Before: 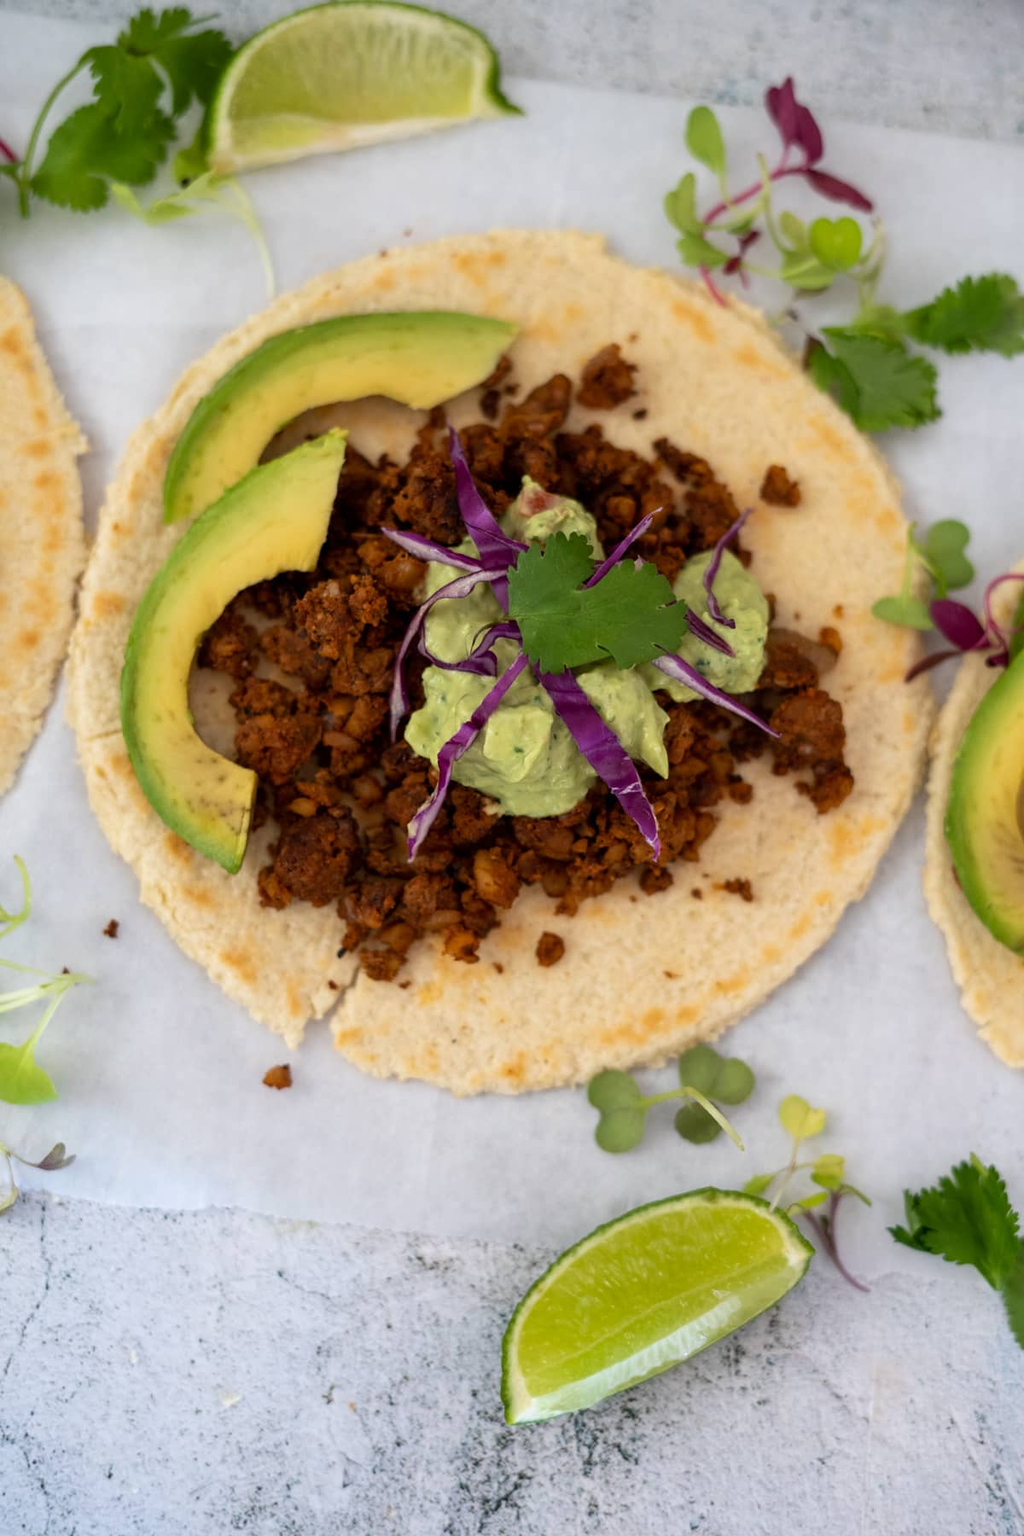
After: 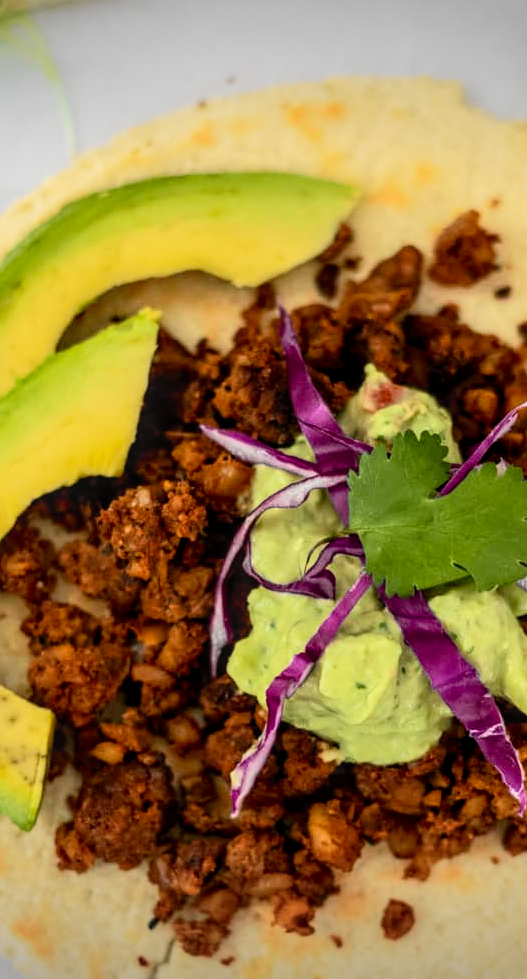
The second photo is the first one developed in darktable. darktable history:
crop: left 20.584%, top 10.767%, right 35.484%, bottom 34.792%
tone curve: curves: ch0 [(0, 0.005) (0.103, 0.097) (0.18, 0.207) (0.384, 0.465) (0.491, 0.585) (0.629, 0.726) (0.84, 0.866) (1, 0.947)]; ch1 [(0, 0) (0.172, 0.123) (0.324, 0.253) (0.396, 0.388) (0.478, 0.461) (0.499, 0.497) (0.532, 0.515) (0.57, 0.584) (0.635, 0.675) (0.805, 0.892) (1, 1)]; ch2 [(0, 0) (0.411, 0.424) (0.496, 0.501) (0.515, 0.507) (0.553, 0.562) (0.604, 0.642) (0.708, 0.768) (0.839, 0.916) (1, 1)], color space Lab, independent channels, preserve colors none
contrast brightness saturation: contrast 0.149, brightness 0.054
local contrast: detail 130%
vignetting: fall-off start 99.71%, brightness -0.429, saturation -0.206, width/height ratio 1.304
